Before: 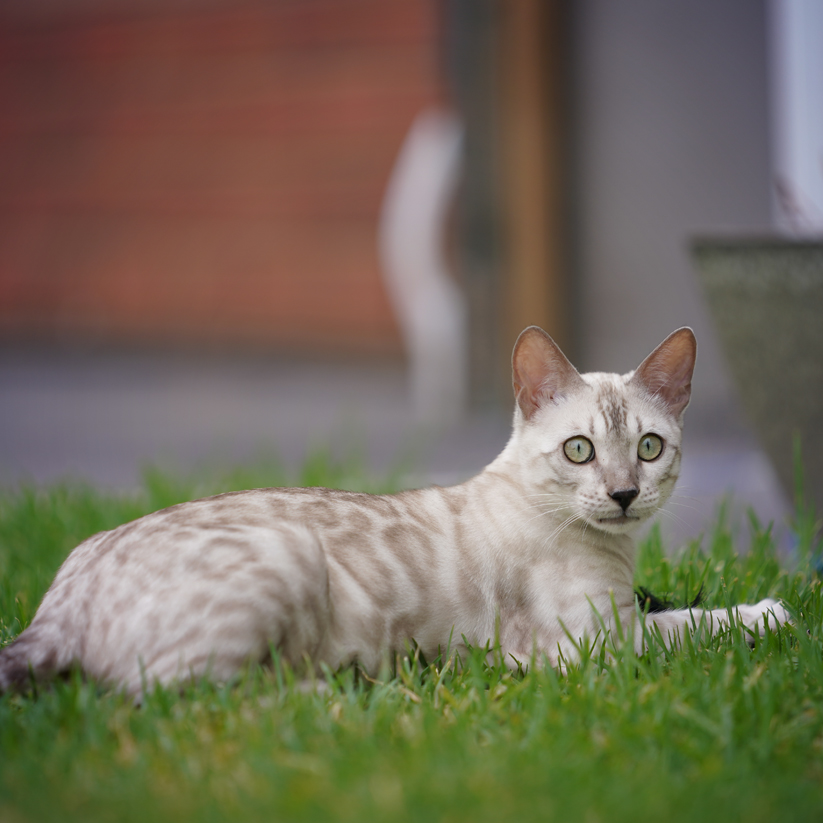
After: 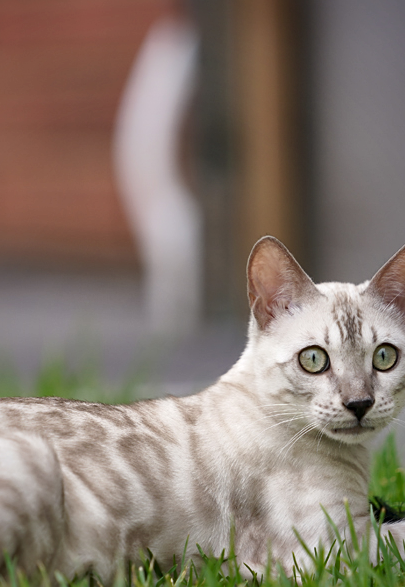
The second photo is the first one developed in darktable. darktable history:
crop: left 32.243%, top 10.994%, right 18.509%, bottom 17.567%
local contrast: mode bilateral grid, contrast 21, coarseness 49, detail 171%, midtone range 0.2
sharpen: amount 0.217
